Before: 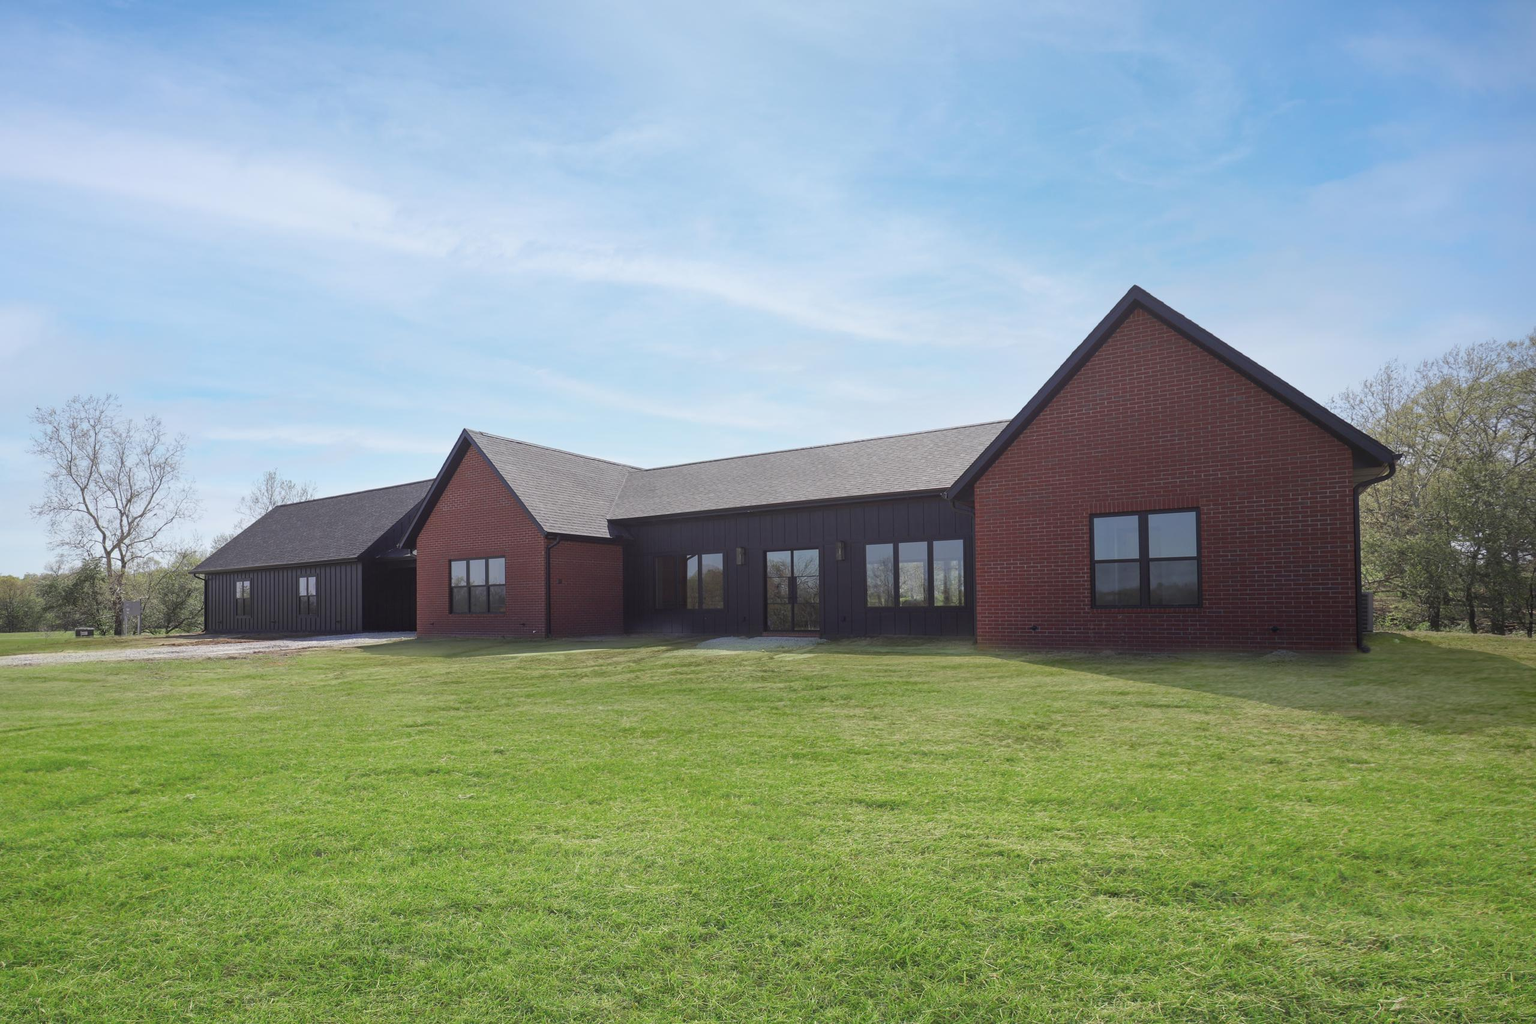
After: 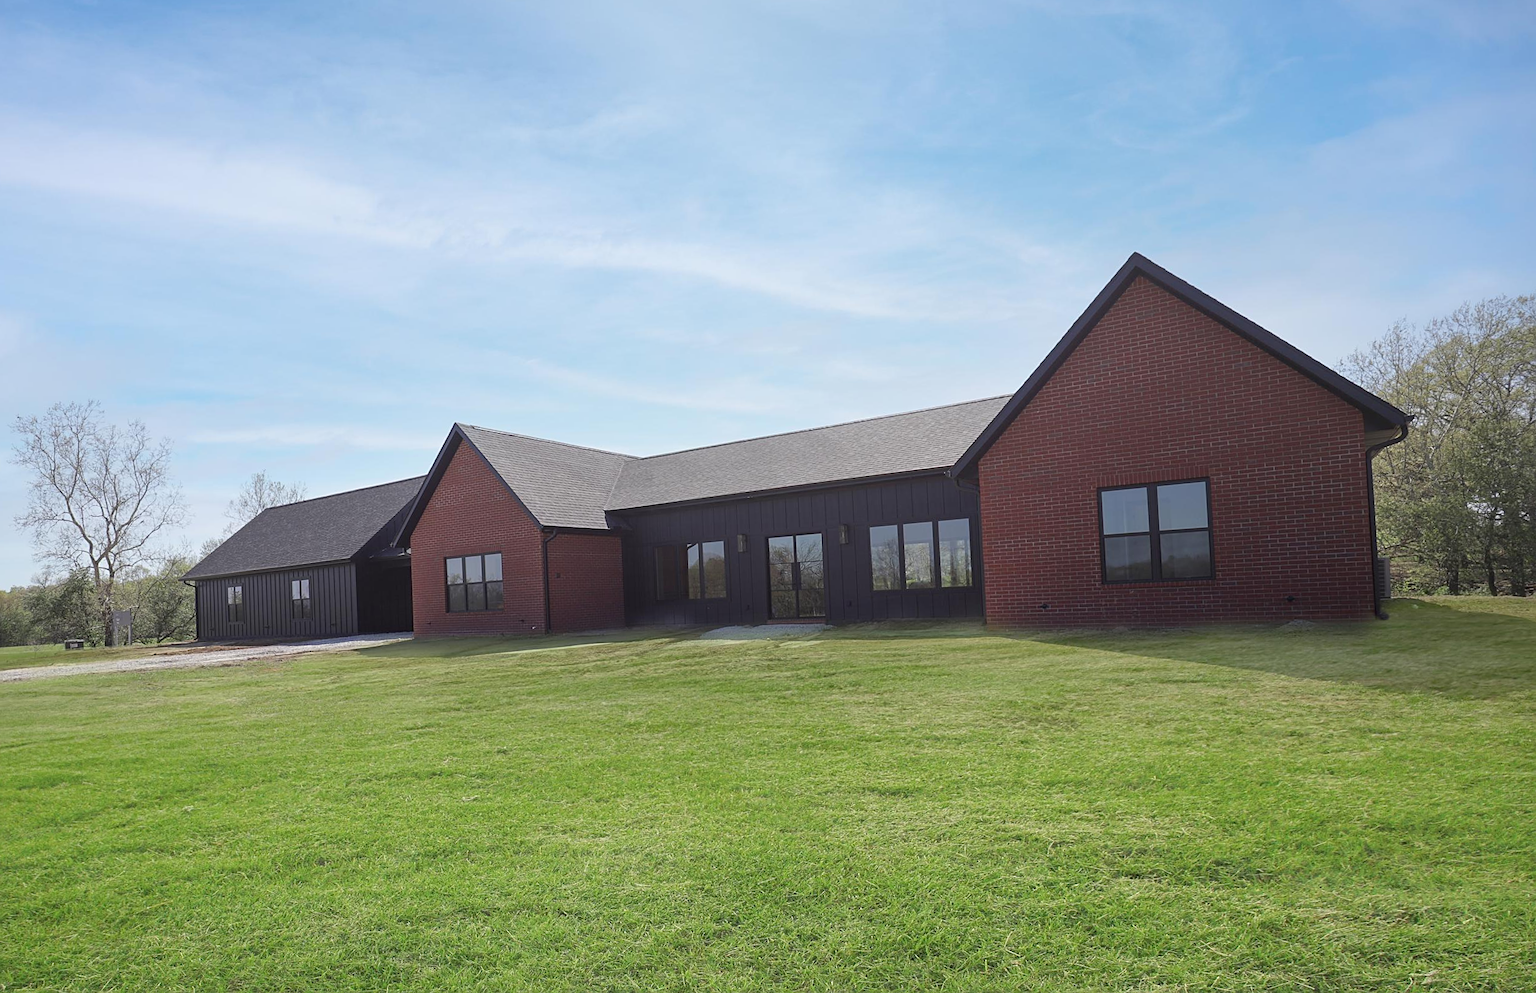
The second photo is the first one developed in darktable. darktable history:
rotate and perspective: rotation -2°, crop left 0.022, crop right 0.978, crop top 0.049, crop bottom 0.951
sharpen: on, module defaults
